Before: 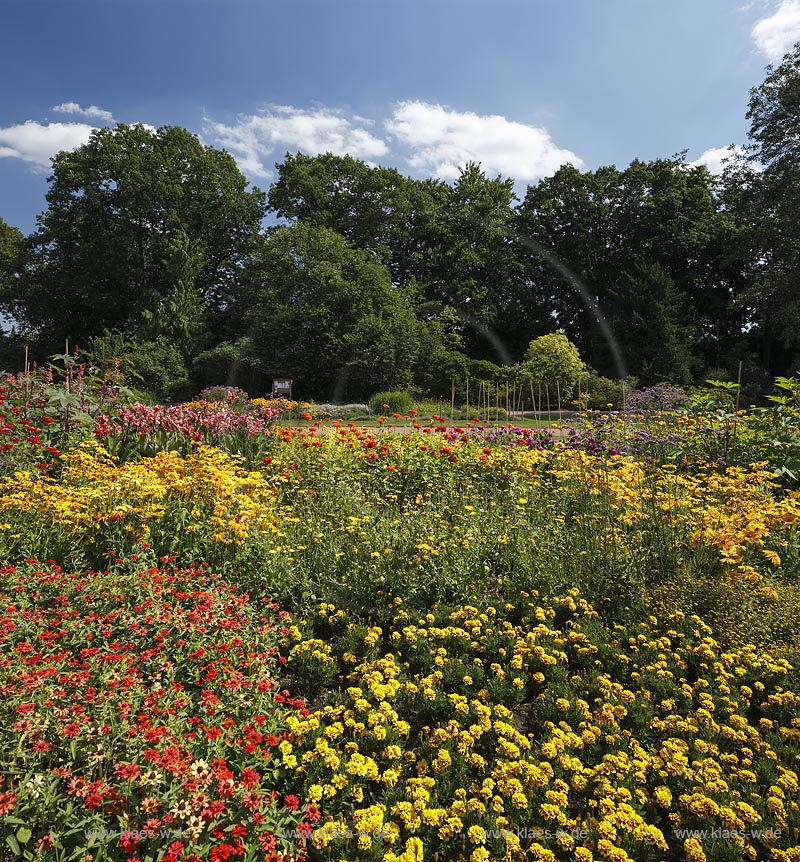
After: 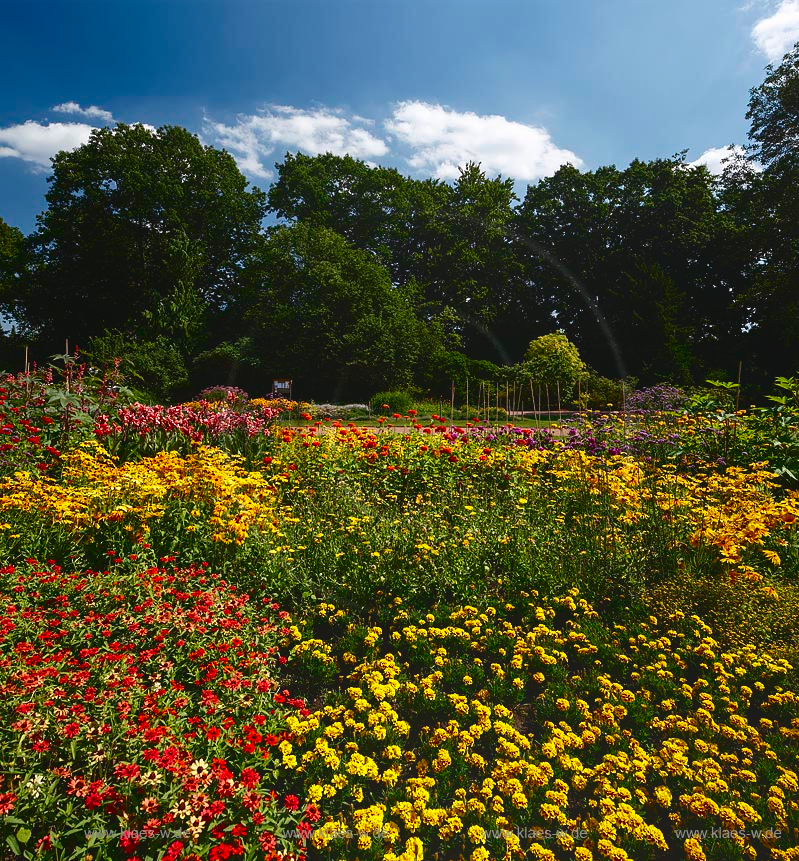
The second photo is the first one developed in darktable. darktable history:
bloom: size 38%, threshold 95%, strength 30%
contrast brightness saturation: contrast 0.13, brightness -0.24, saturation 0.14
